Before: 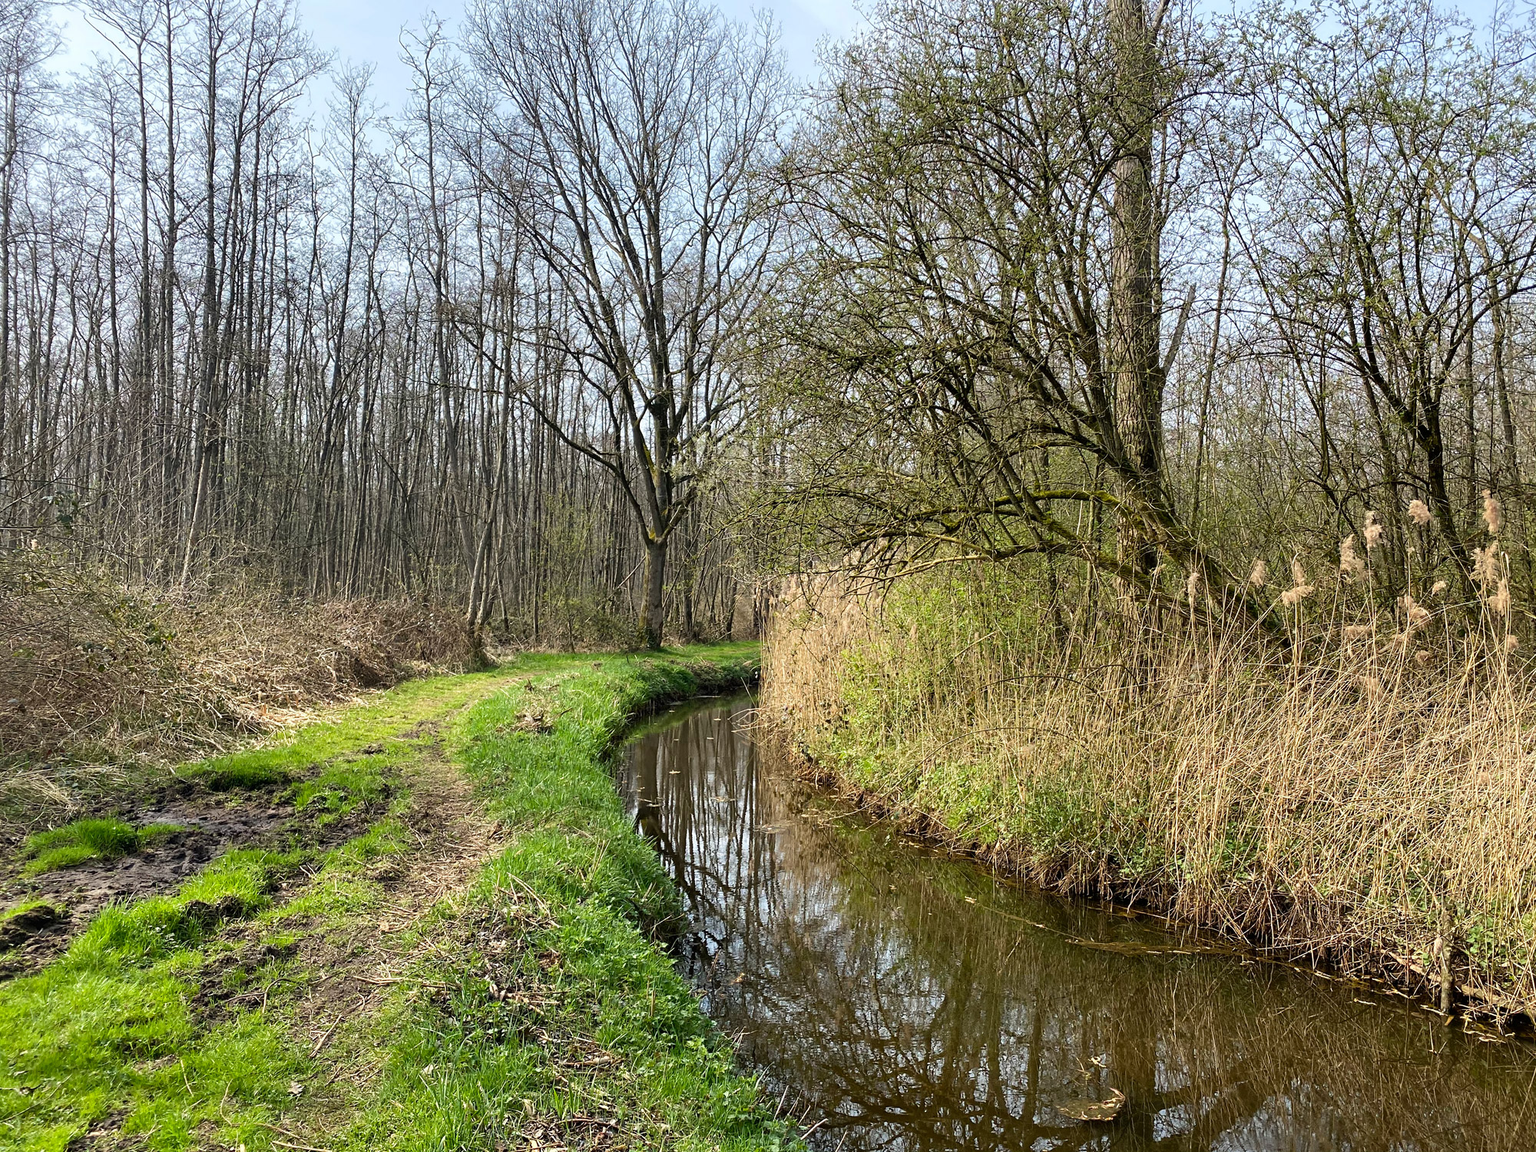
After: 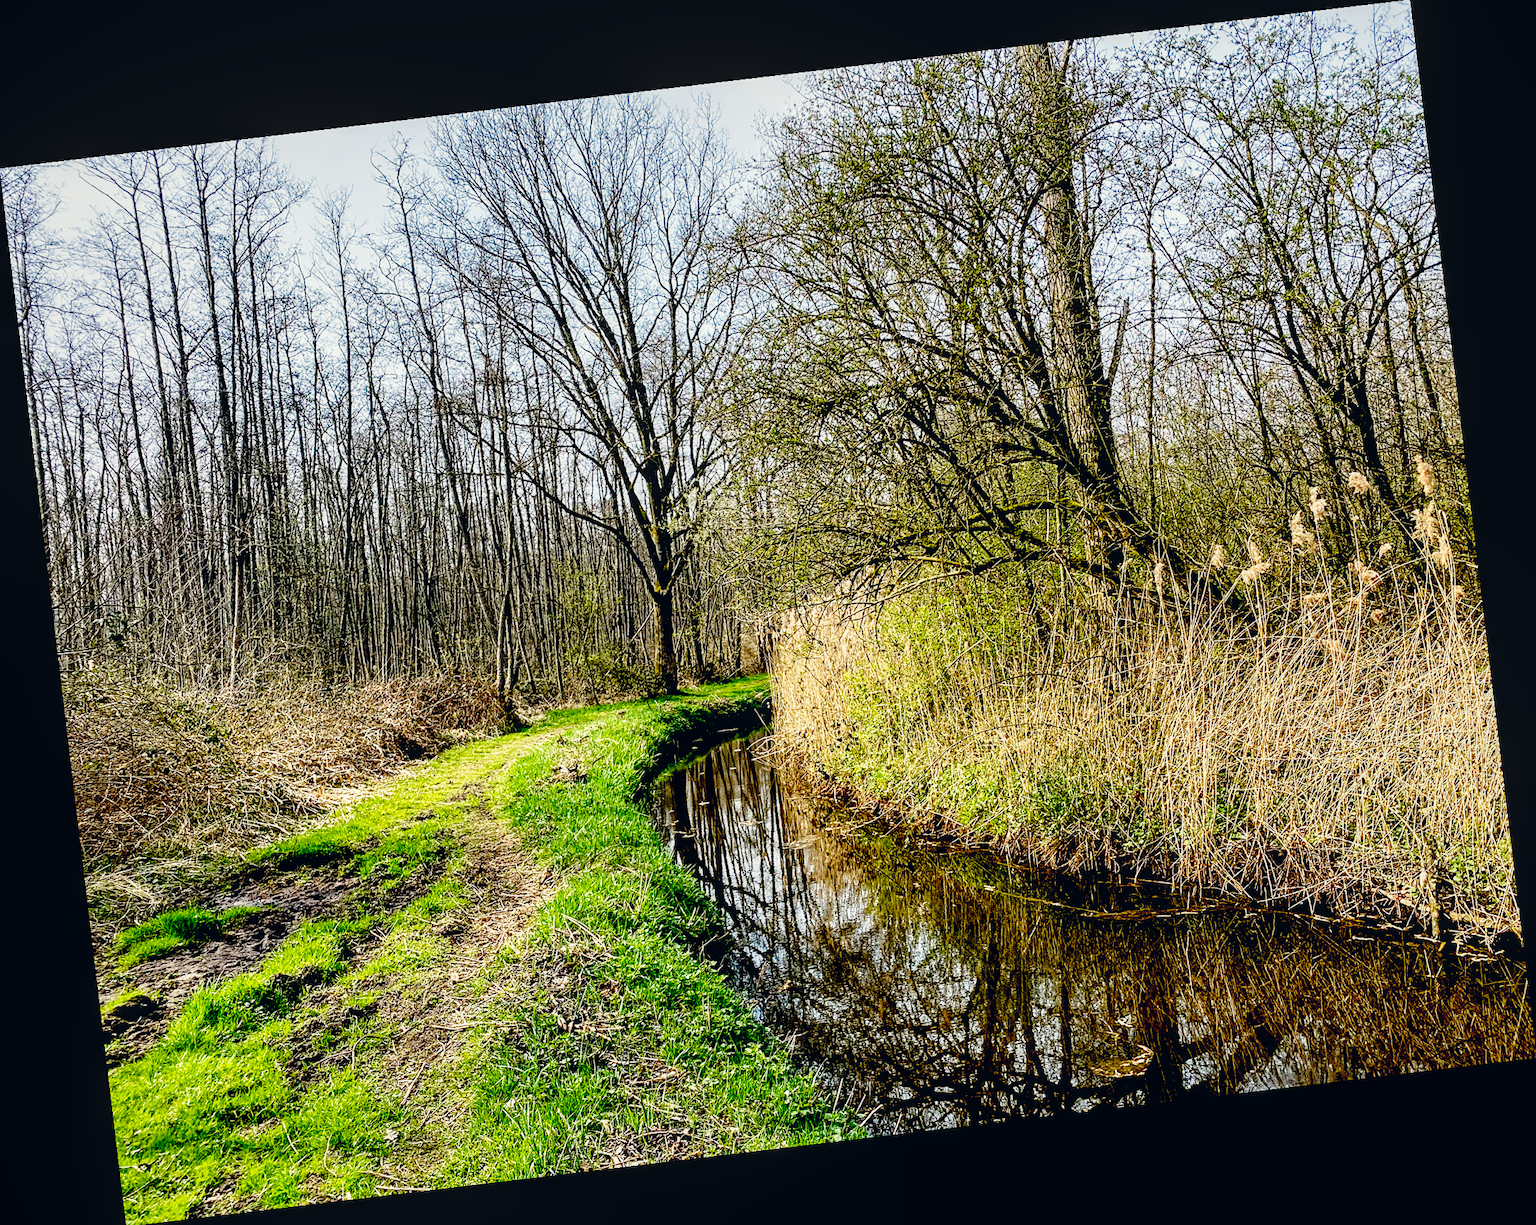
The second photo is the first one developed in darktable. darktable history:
base curve: curves: ch0 [(0, 0) (0.028, 0.03) (0.121, 0.232) (0.46, 0.748) (0.859, 0.968) (1, 1)], preserve colors none
exposure: black level correction 0.056, exposure -0.039 EV, compensate highlight preservation false
sharpen: amount 0.2
rotate and perspective: rotation -6.83°, automatic cropping off
local contrast: on, module defaults
white balance: emerald 1
color correction: highlights a* 0.207, highlights b* 2.7, shadows a* -0.874, shadows b* -4.78
